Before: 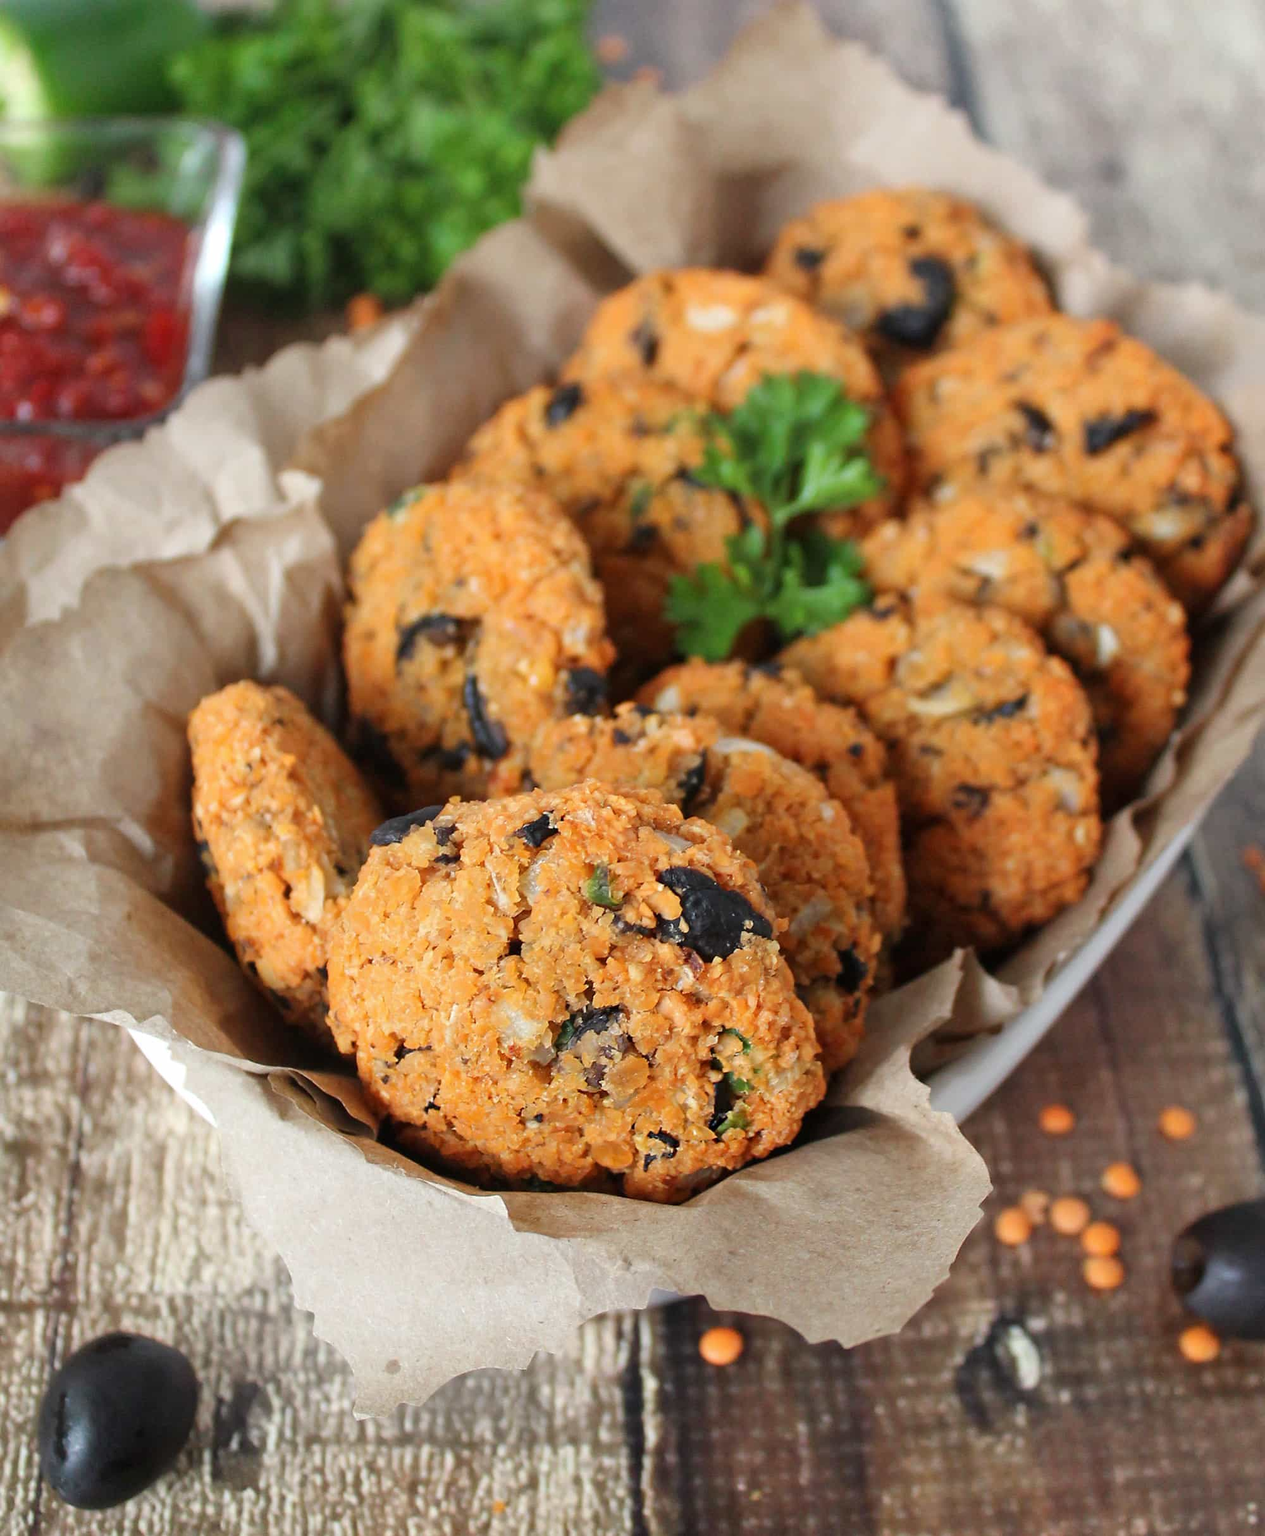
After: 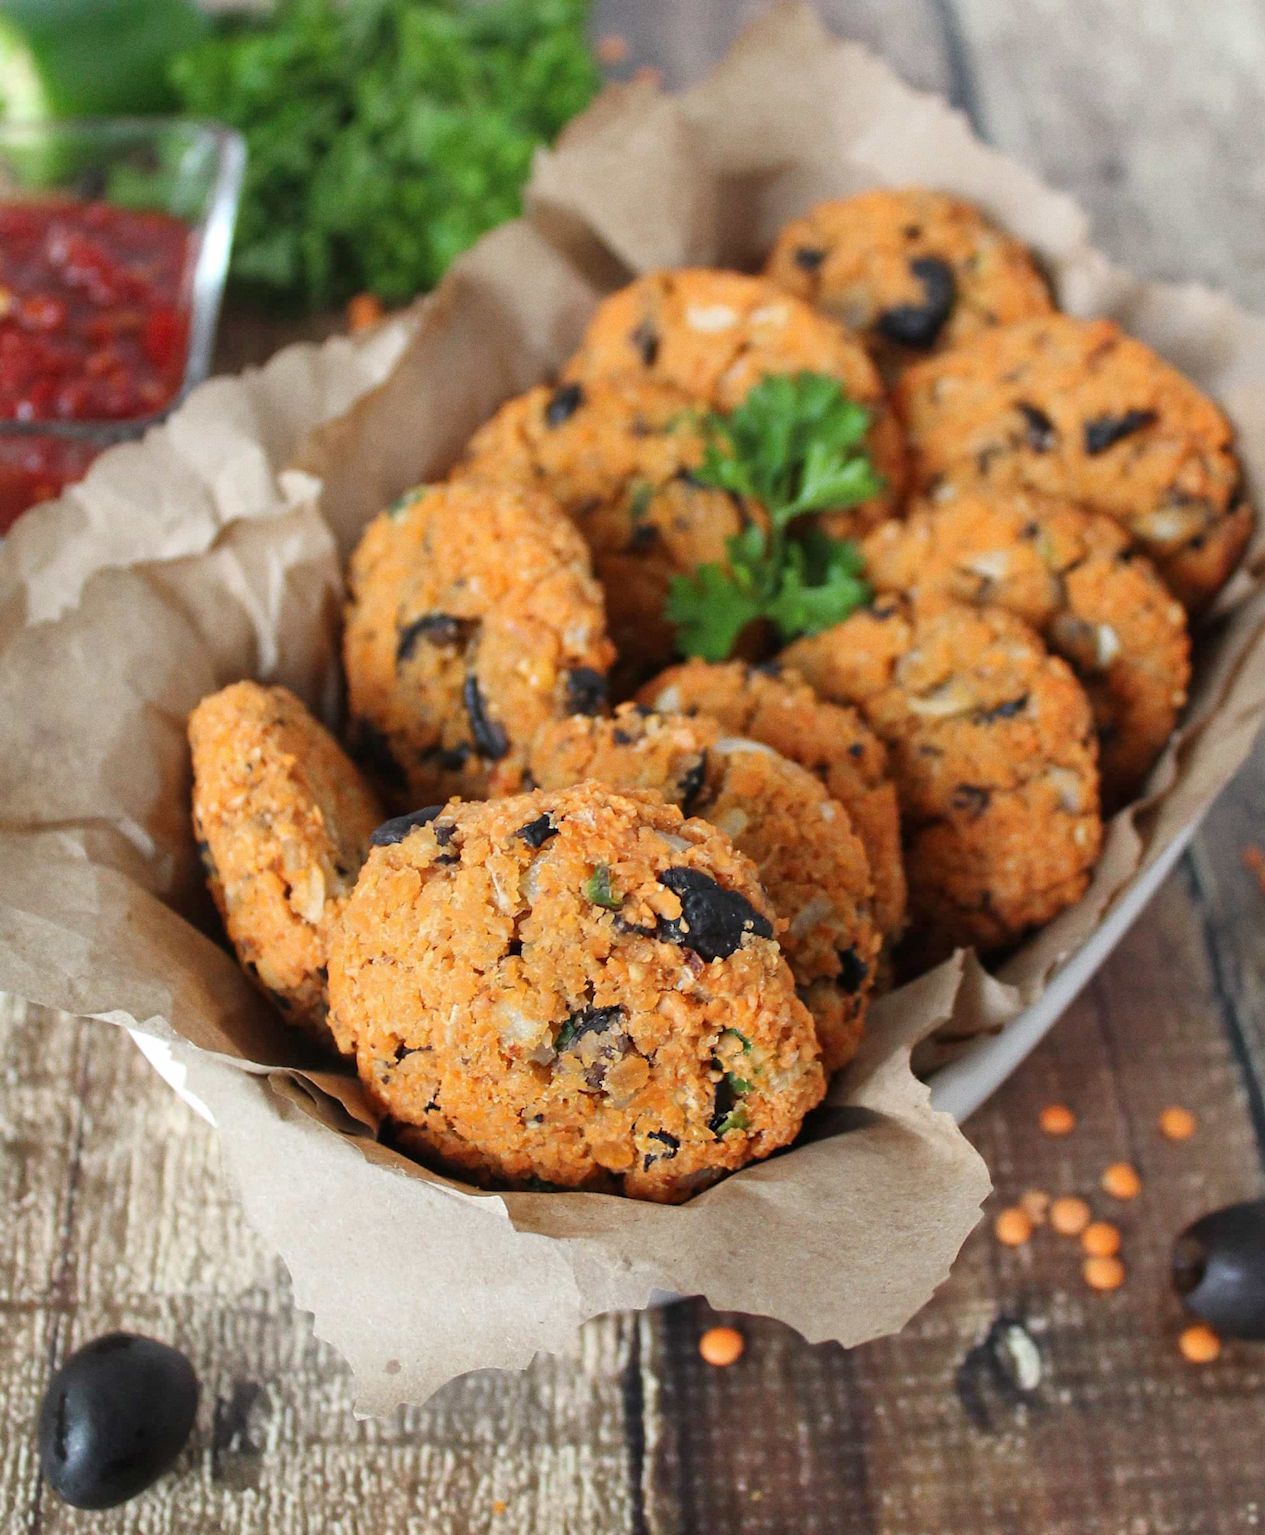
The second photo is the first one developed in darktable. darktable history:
grain: coarseness 0.09 ISO
lowpass: radius 0.5, unbound 0
